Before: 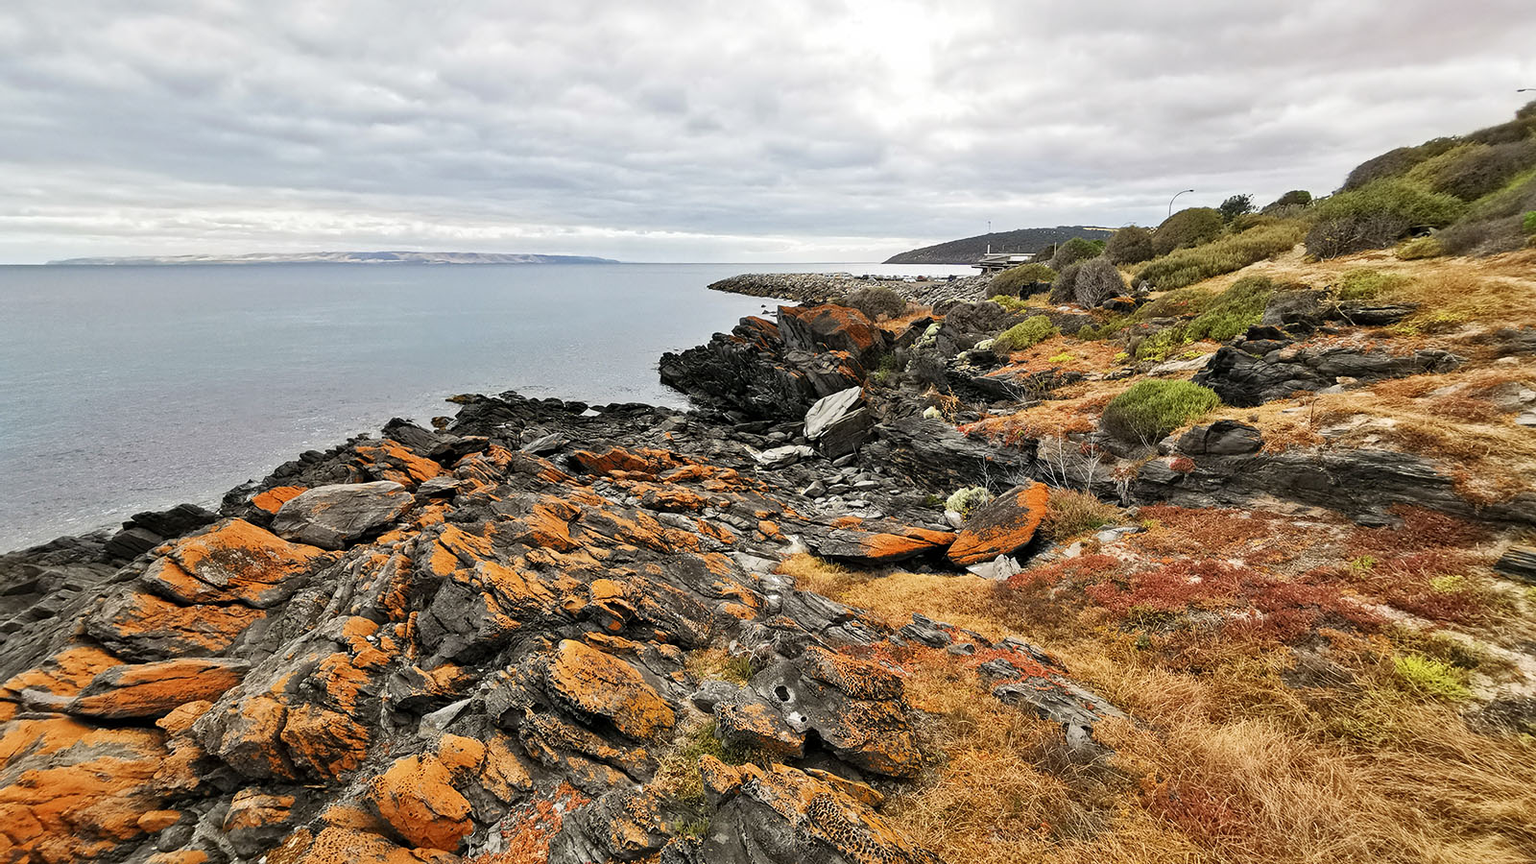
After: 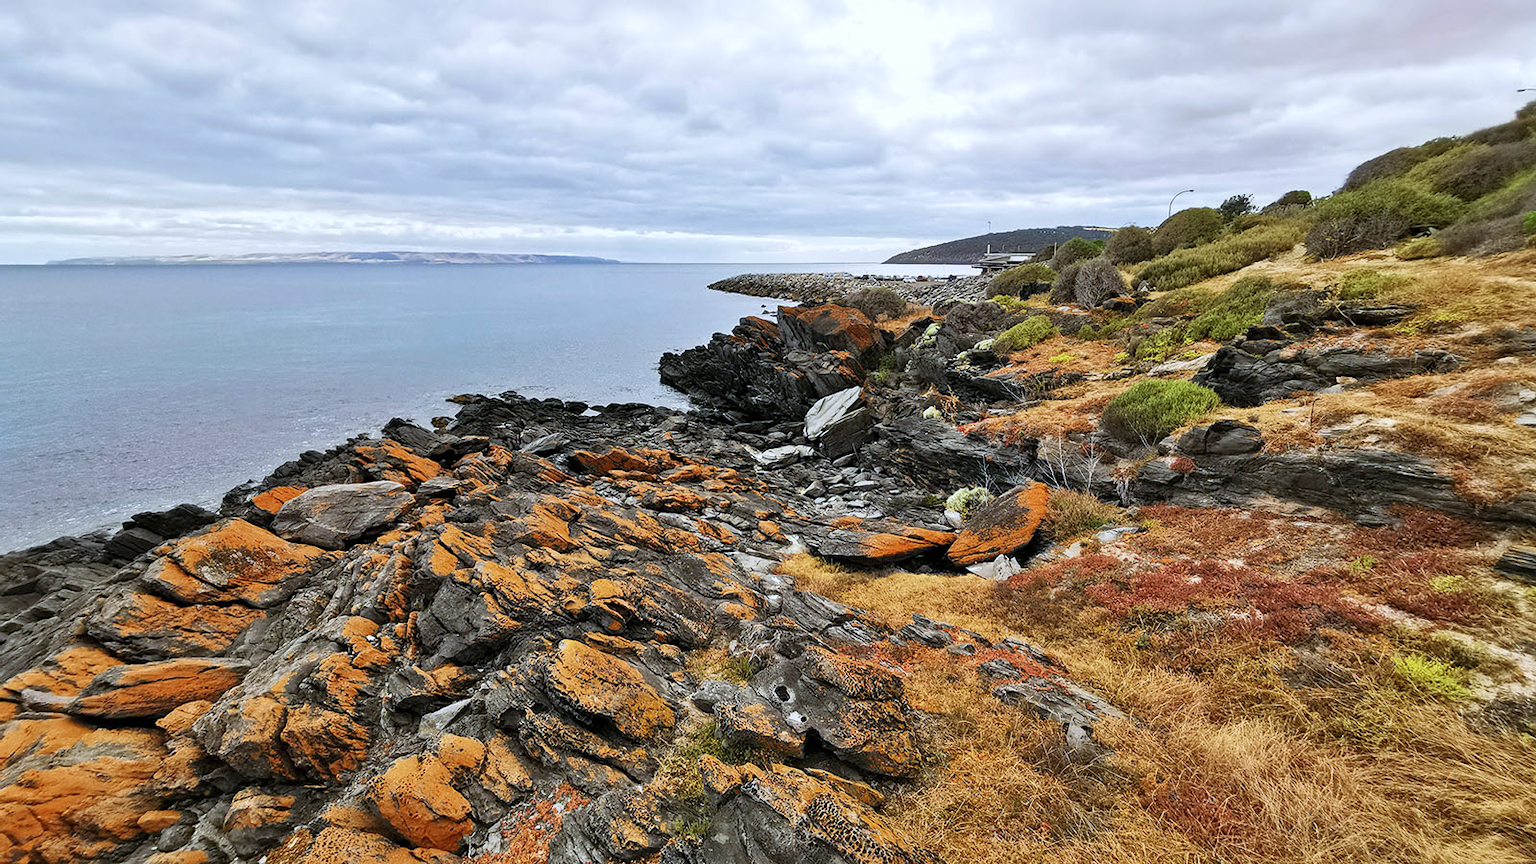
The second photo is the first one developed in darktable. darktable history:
velvia: on, module defaults
white balance: red 0.954, blue 1.079
